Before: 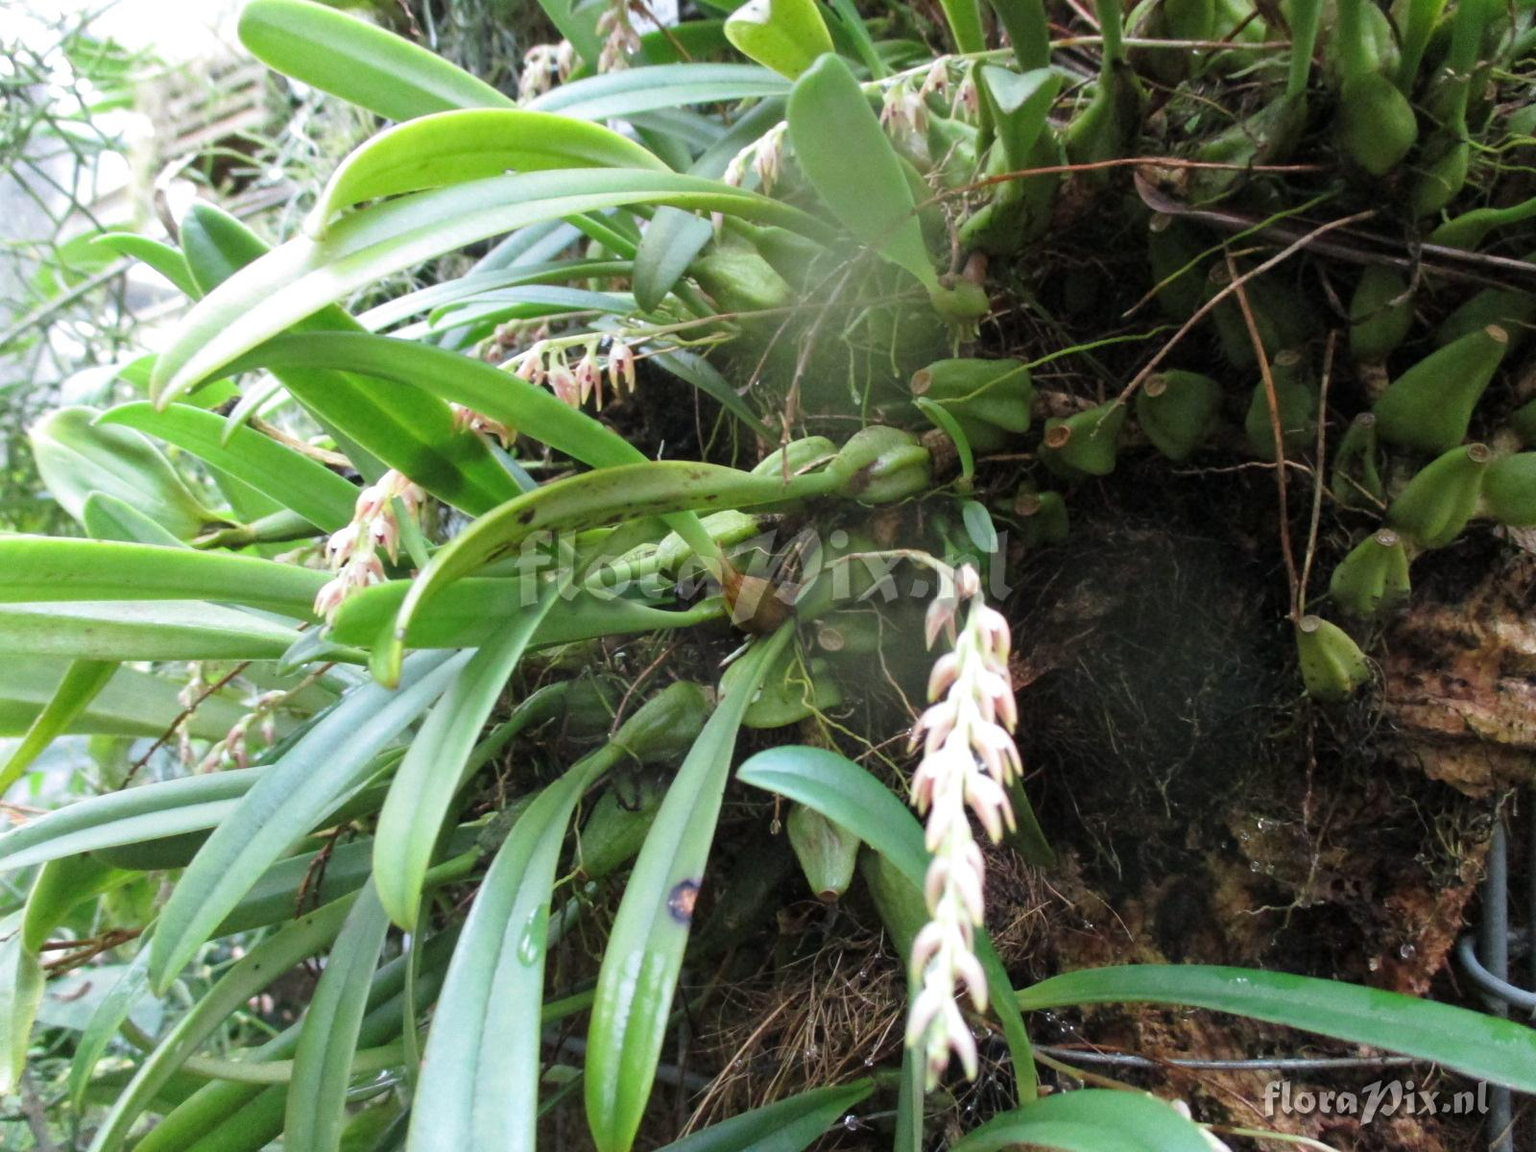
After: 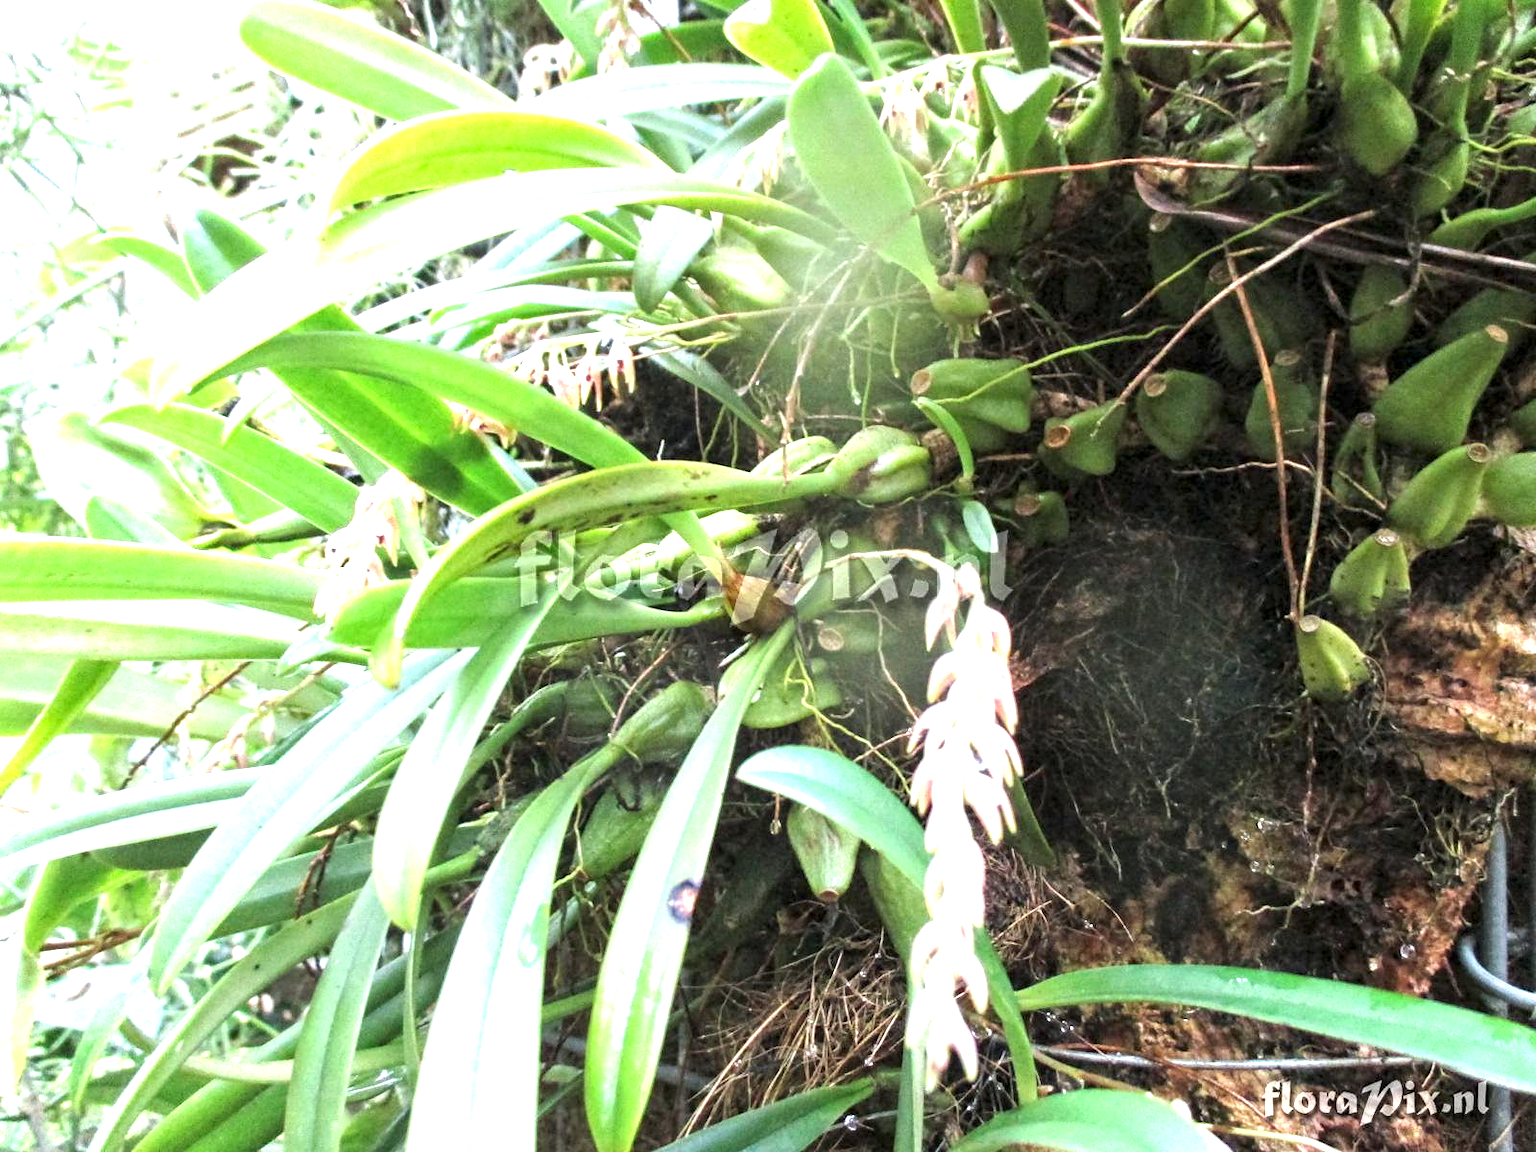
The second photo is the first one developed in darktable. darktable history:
exposure: black level correction 0, exposure 1.45 EV, compensate exposure bias true, compensate highlight preservation false
base curve: preserve colors none
contrast equalizer: octaves 7, y [[0.509, 0.514, 0.523, 0.542, 0.578, 0.603], [0.5 ×6], [0.509, 0.514, 0.523, 0.542, 0.578, 0.603], [0.001, 0.002, 0.003, 0.005, 0.01, 0.013], [0.001, 0.002, 0.003, 0.005, 0.01, 0.013]]
